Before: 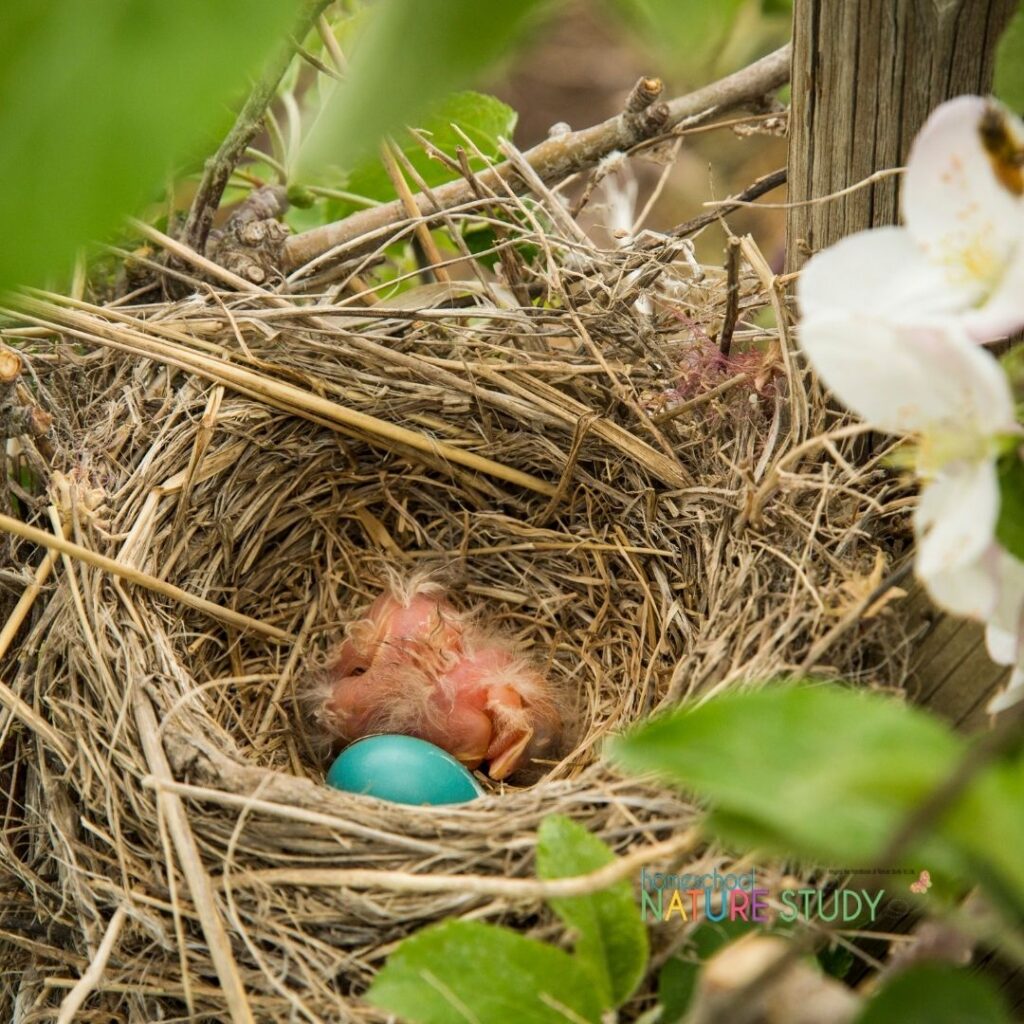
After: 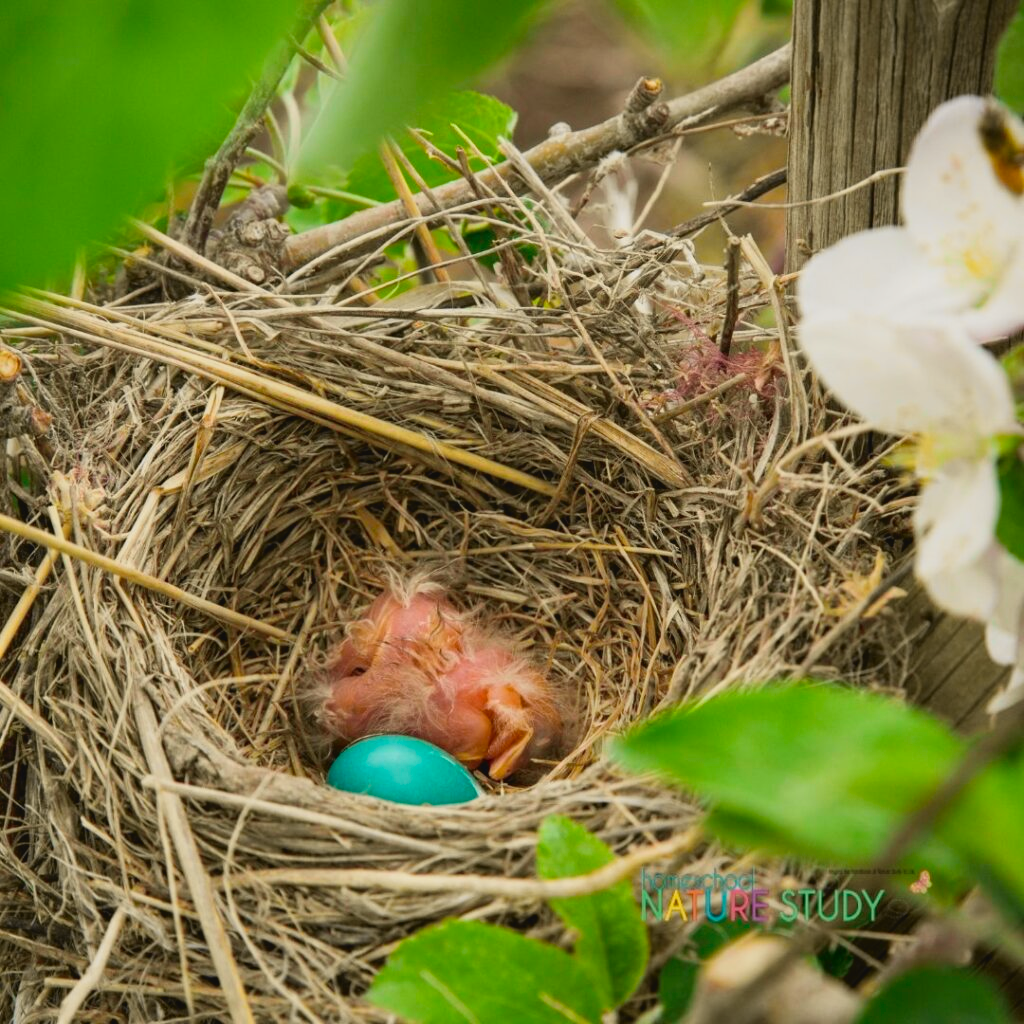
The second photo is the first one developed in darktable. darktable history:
tone curve: curves: ch0 [(0, 0.036) (0.053, 0.068) (0.211, 0.217) (0.519, 0.513) (0.847, 0.82) (0.991, 0.914)]; ch1 [(0, 0) (0.276, 0.206) (0.412, 0.353) (0.482, 0.475) (0.495, 0.5) (0.509, 0.502) (0.563, 0.57) (0.667, 0.672) (0.788, 0.809) (1, 1)]; ch2 [(0, 0) (0.438, 0.456) (0.473, 0.47) (0.503, 0.503) (0.523, 0.528) (0.562, 0.571) (0.612, 0.61) (0.679, 0.72) (1, 1)], color space Lab, independent channels, preserve colors none
